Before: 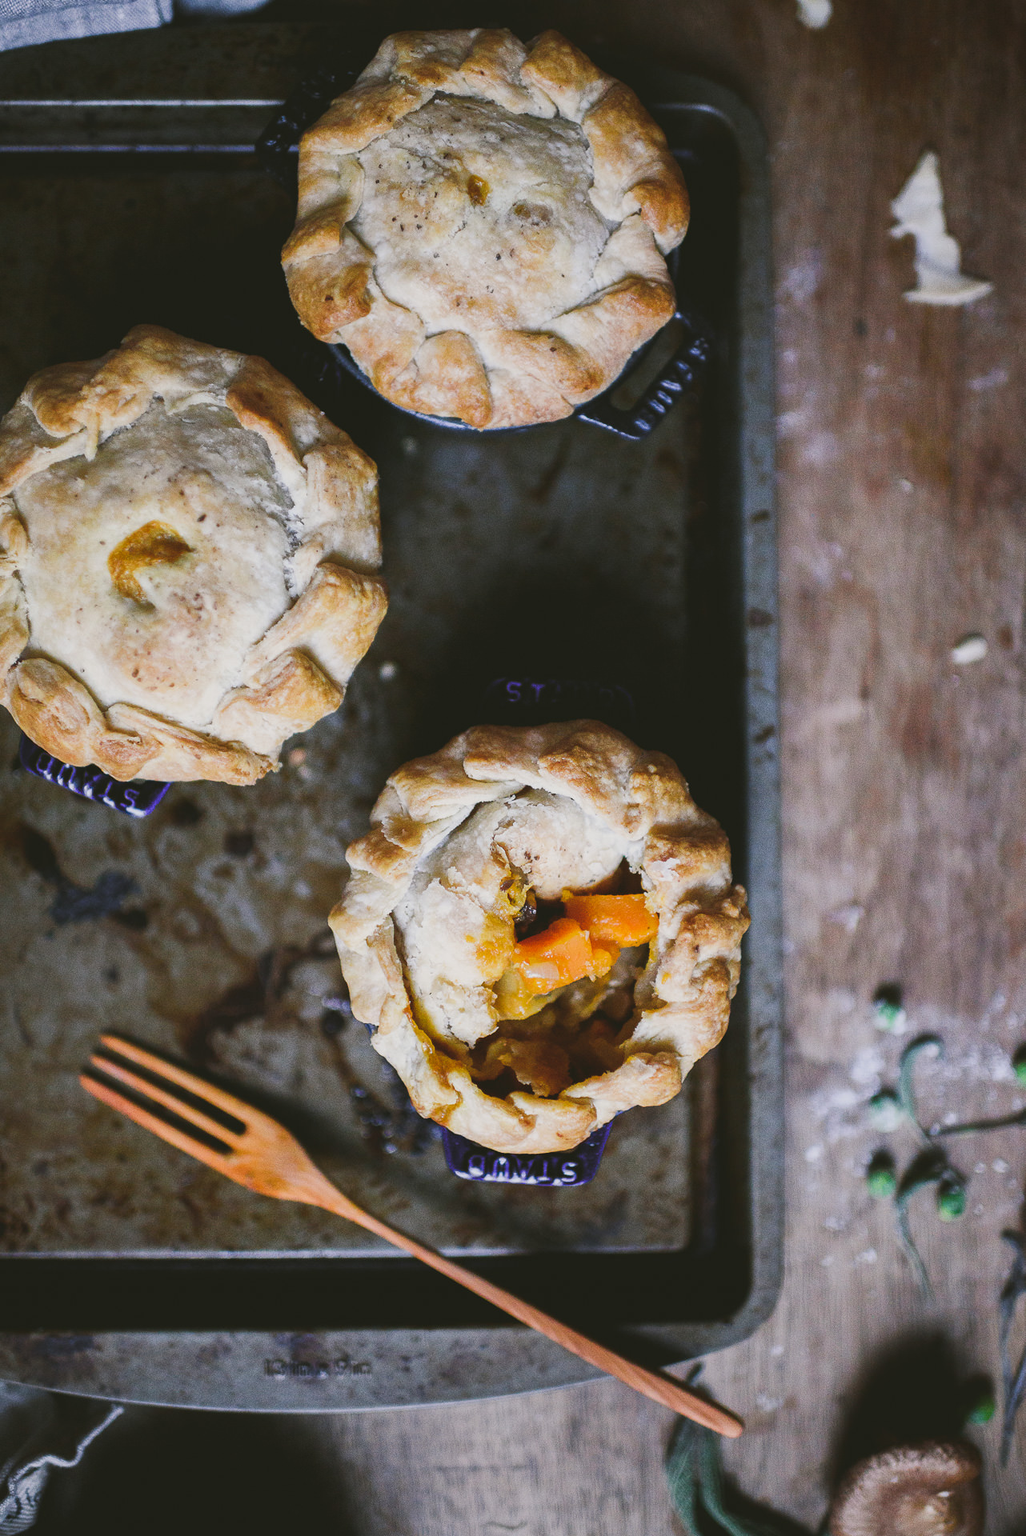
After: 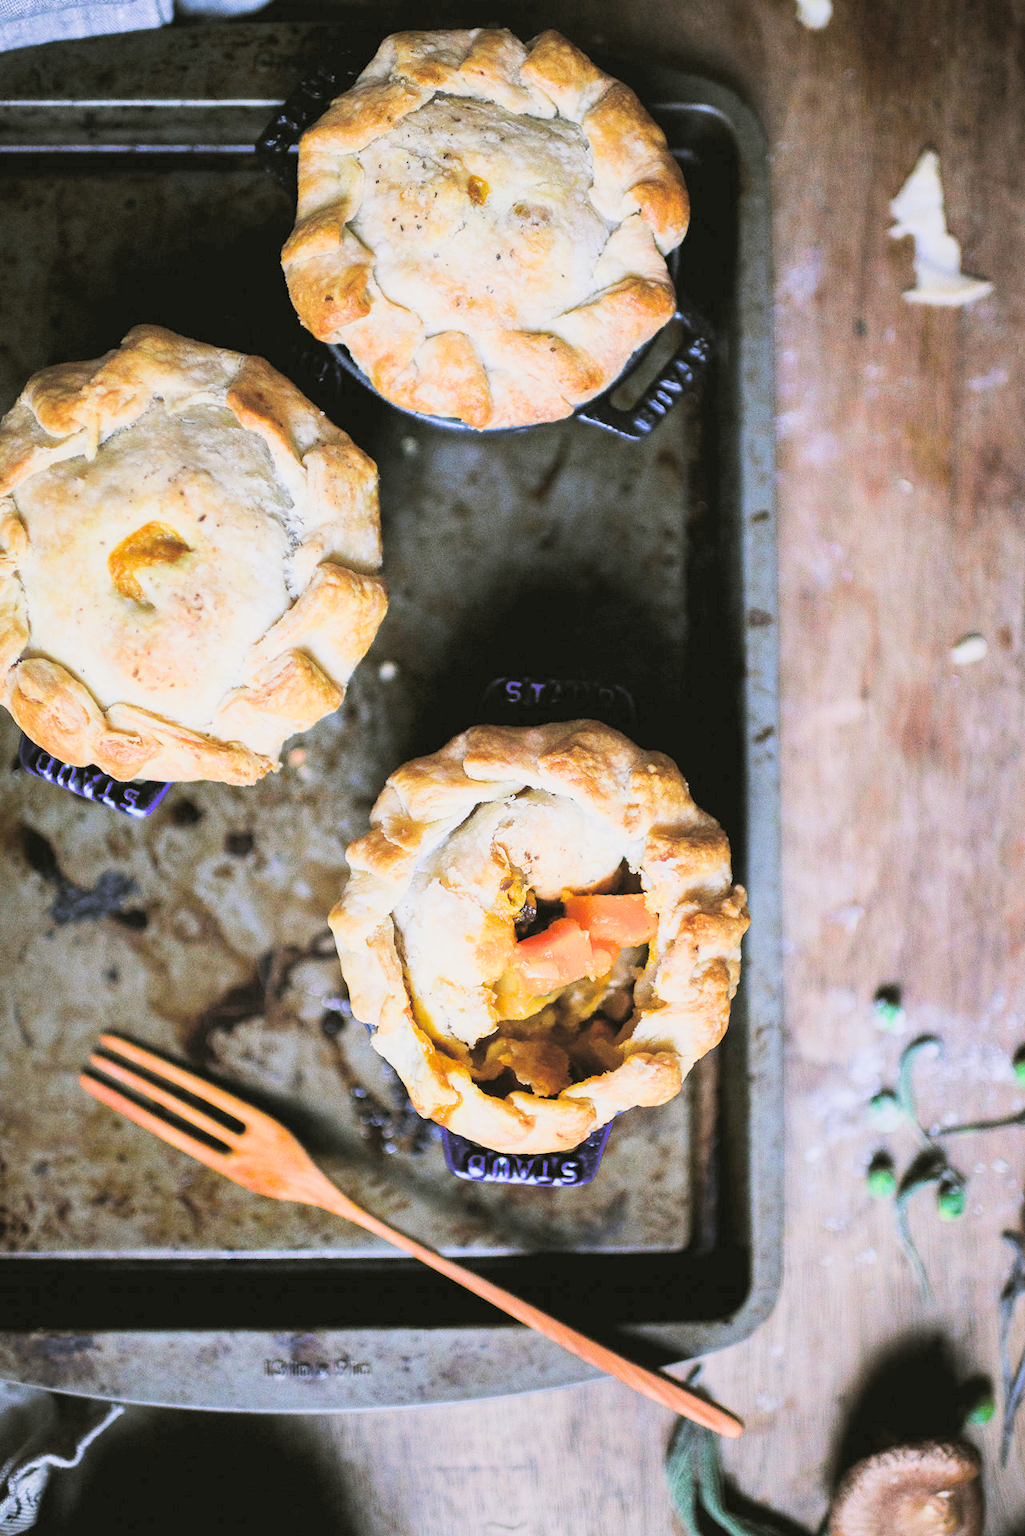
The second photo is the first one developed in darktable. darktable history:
rgb levels: preserve colors sum RGB, levels [[0.038, 0.433, 0.934], [0, 0.5, 1], [0, 0.5, 1]]
tone equalizer: -8 EV -0.75 EV, -7 EV -0.7 EV, -6 EV -0.6 EV, -5 EV -0.4 EV, -3 EV 0.4 EV, -2 EV 0.6 EV, -1 EV 0.7 EV, +0 EV 0.75 EV, edges refinement/feathering 500, mask exposure compensation -1.57 EV, preserve details no
filmic rgb: black relative exposure -7.65 EV, white relative exposure 4.56 EV, hardness 3.61, color science v6 (2022)
exposure: black level correction 0, exposure 1.2 EV, compensate highlight preservation false
